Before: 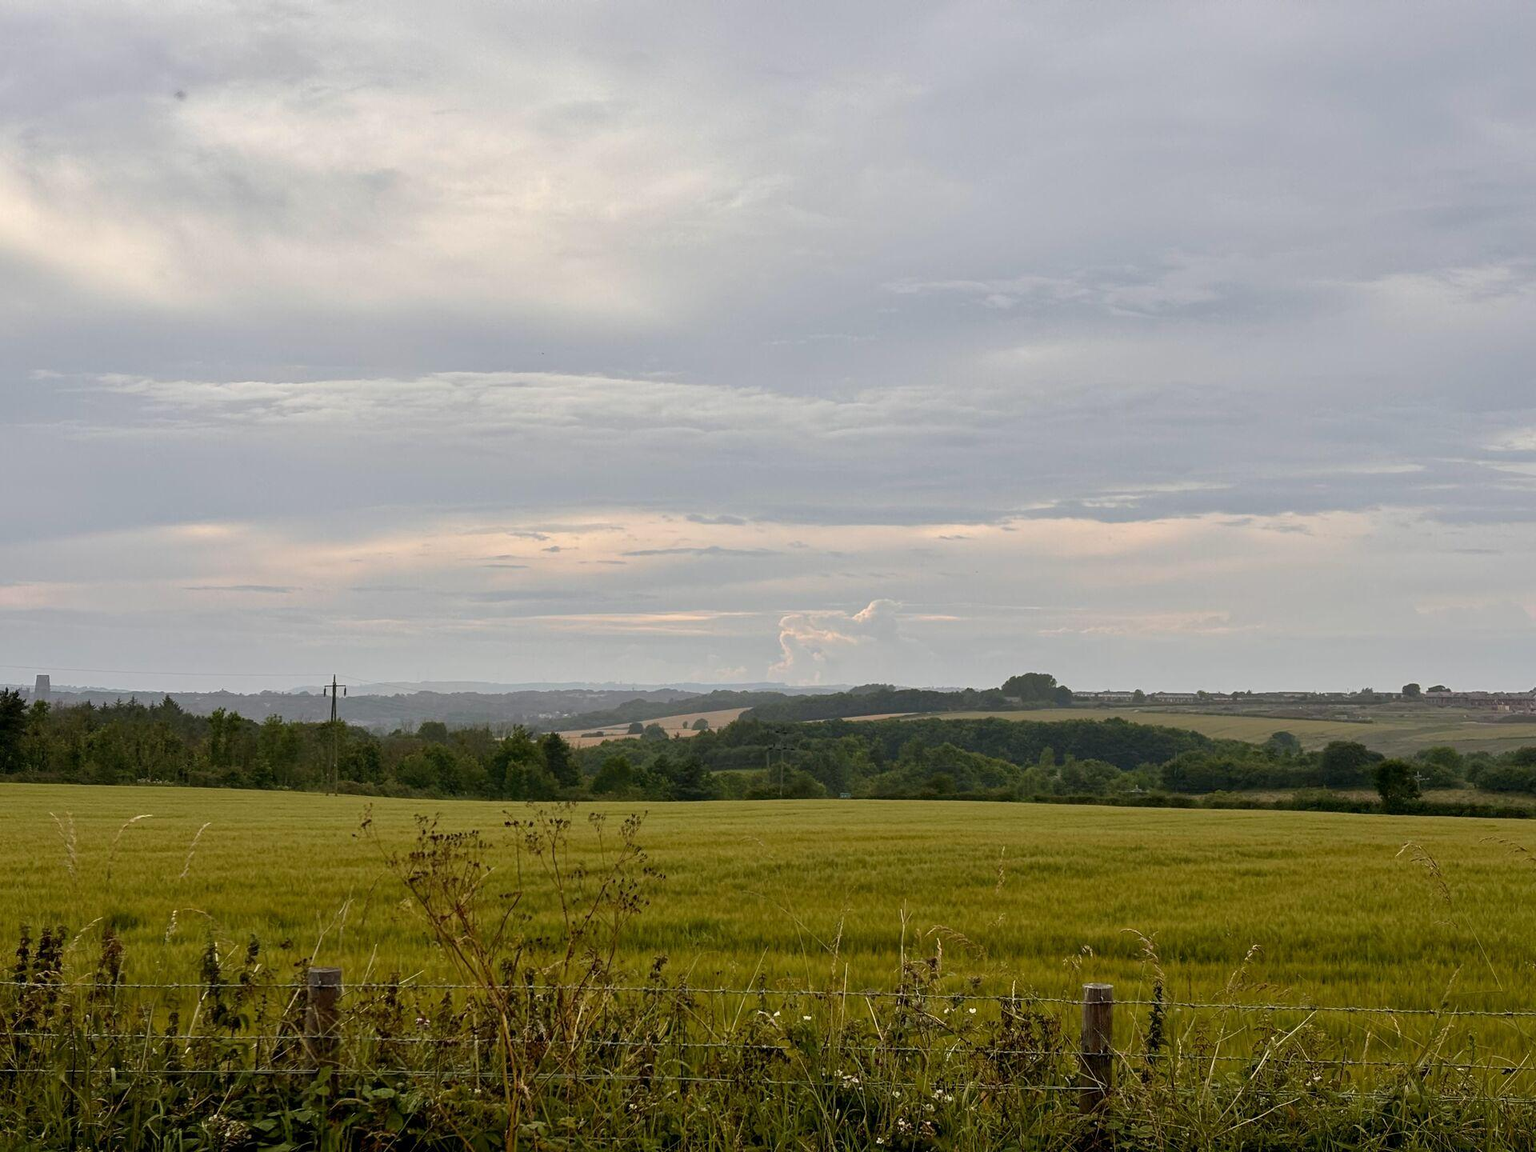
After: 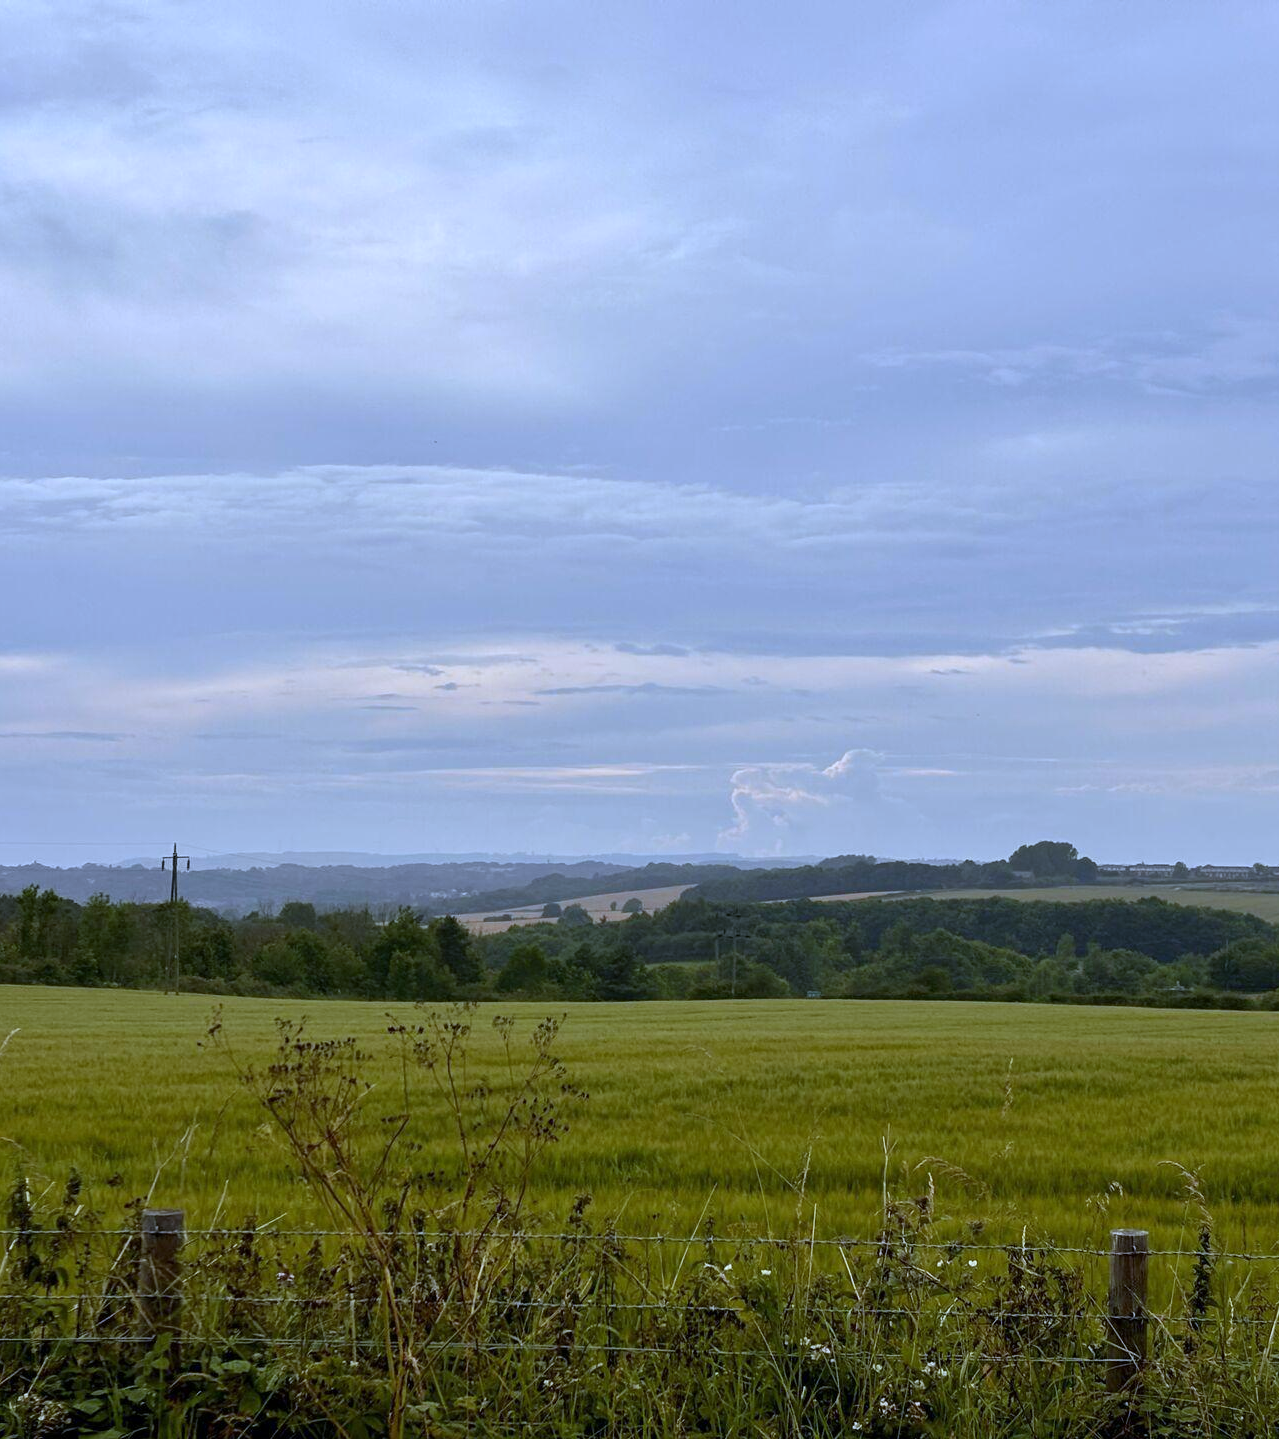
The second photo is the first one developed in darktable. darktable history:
crop and rotate: left 12.673%, right 20.66%
white balance: red 0.871, blue 1.249
